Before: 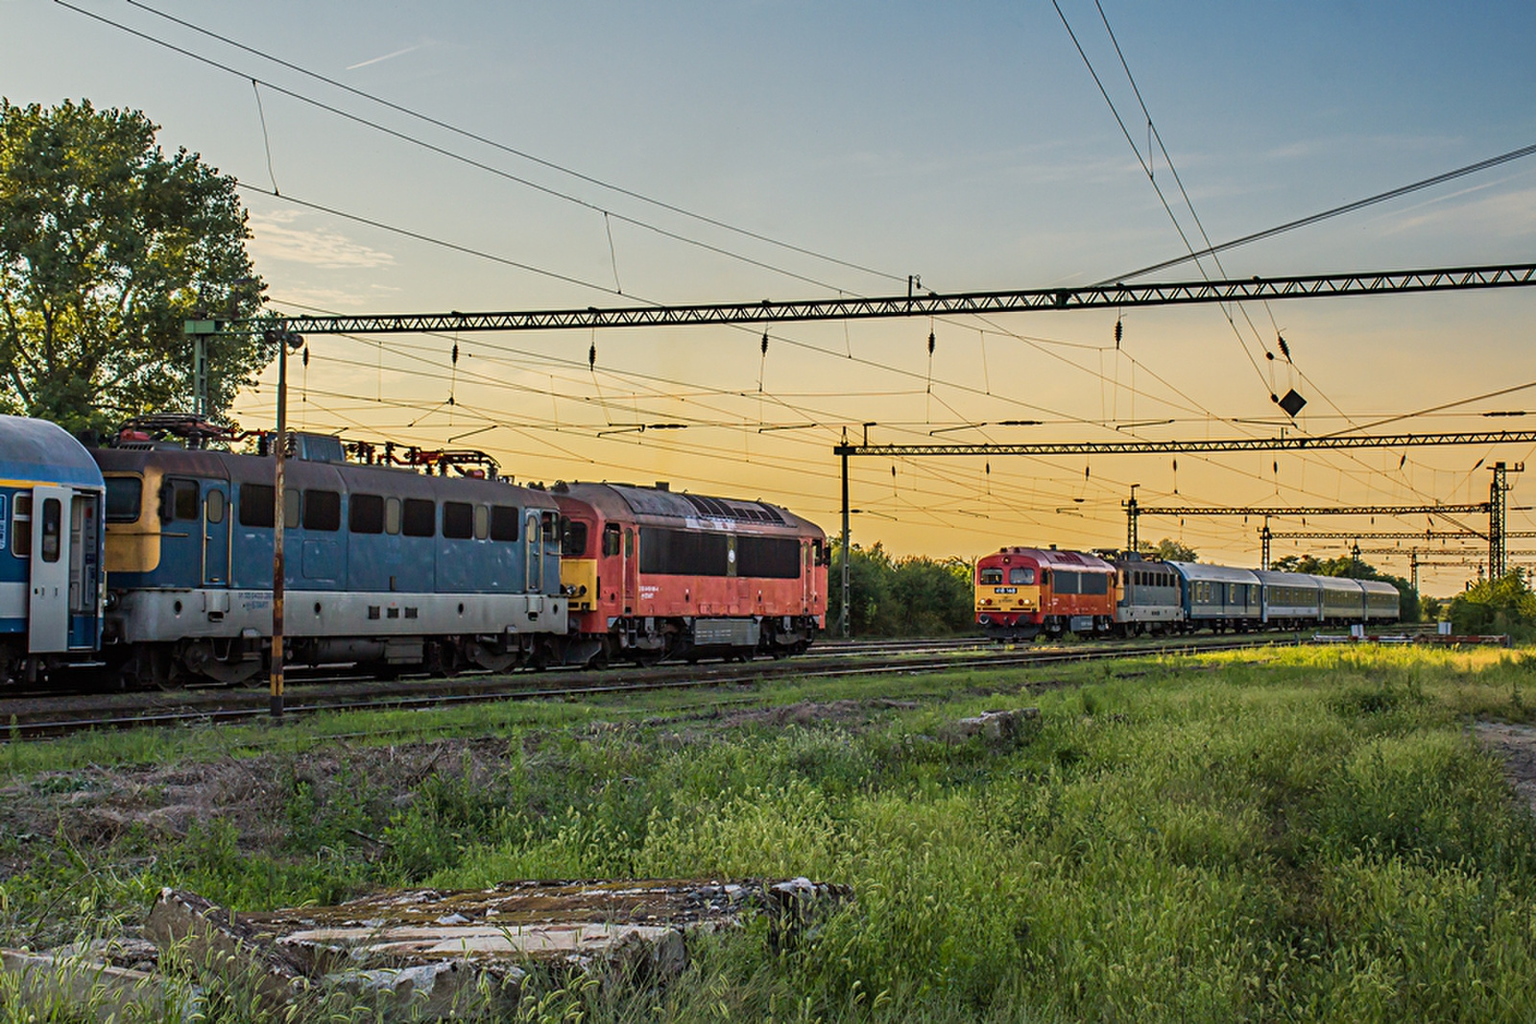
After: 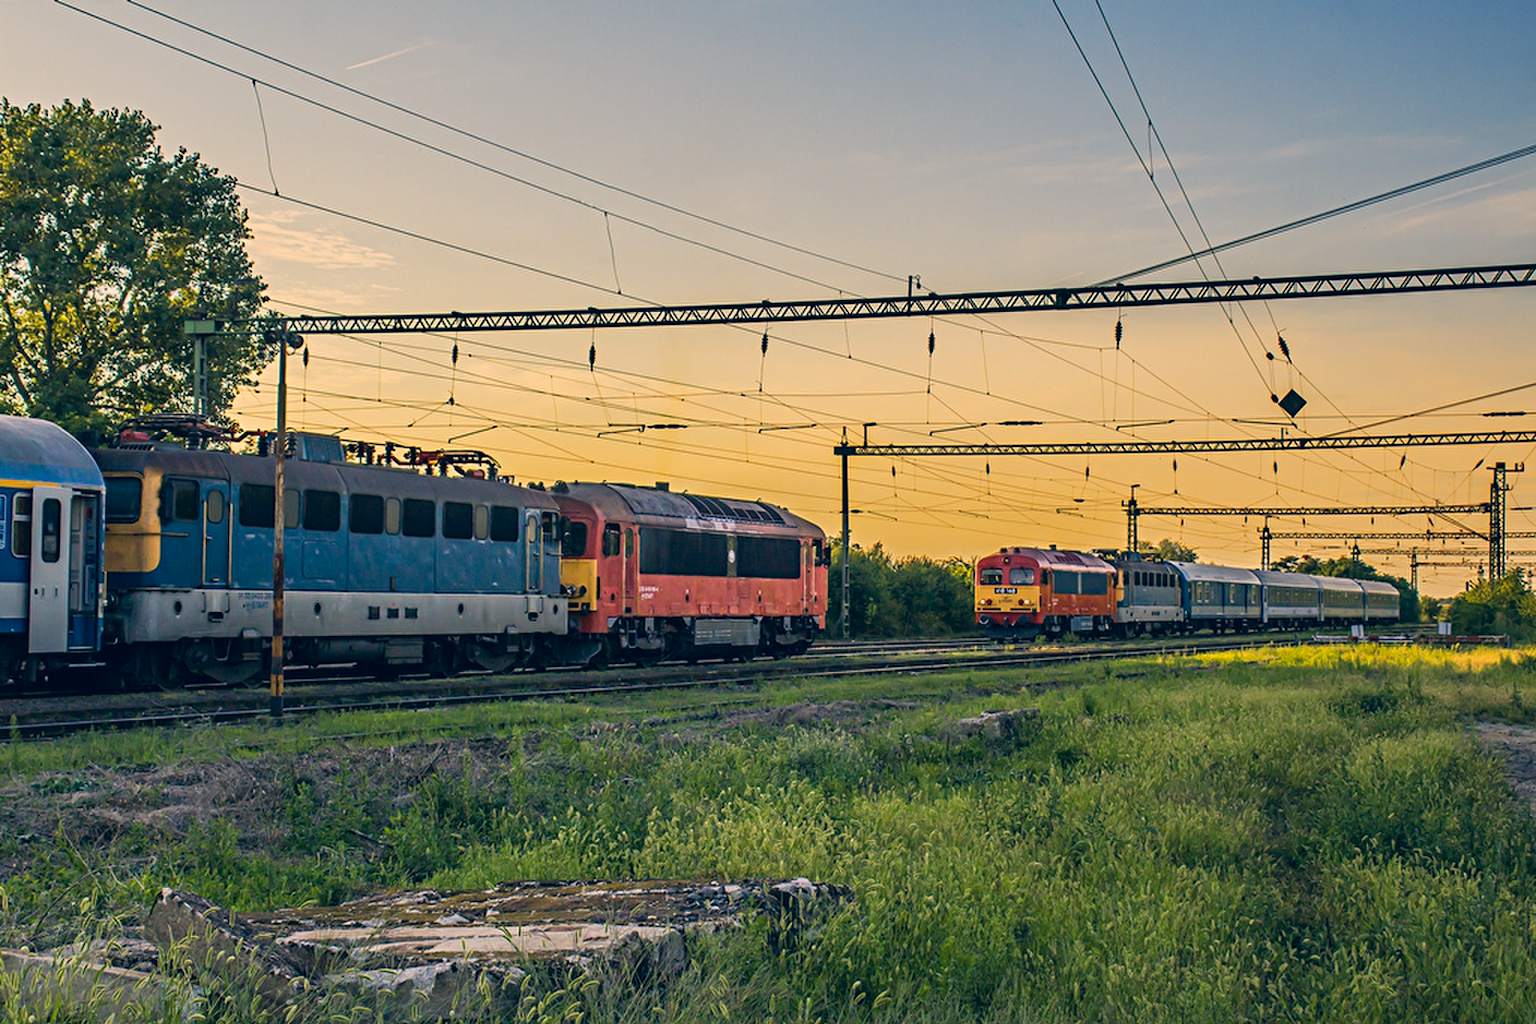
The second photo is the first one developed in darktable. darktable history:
color correction: highlights a* 10.33, highlights b* 14.21, shadows a* -9.74, shadows b* -15.01
